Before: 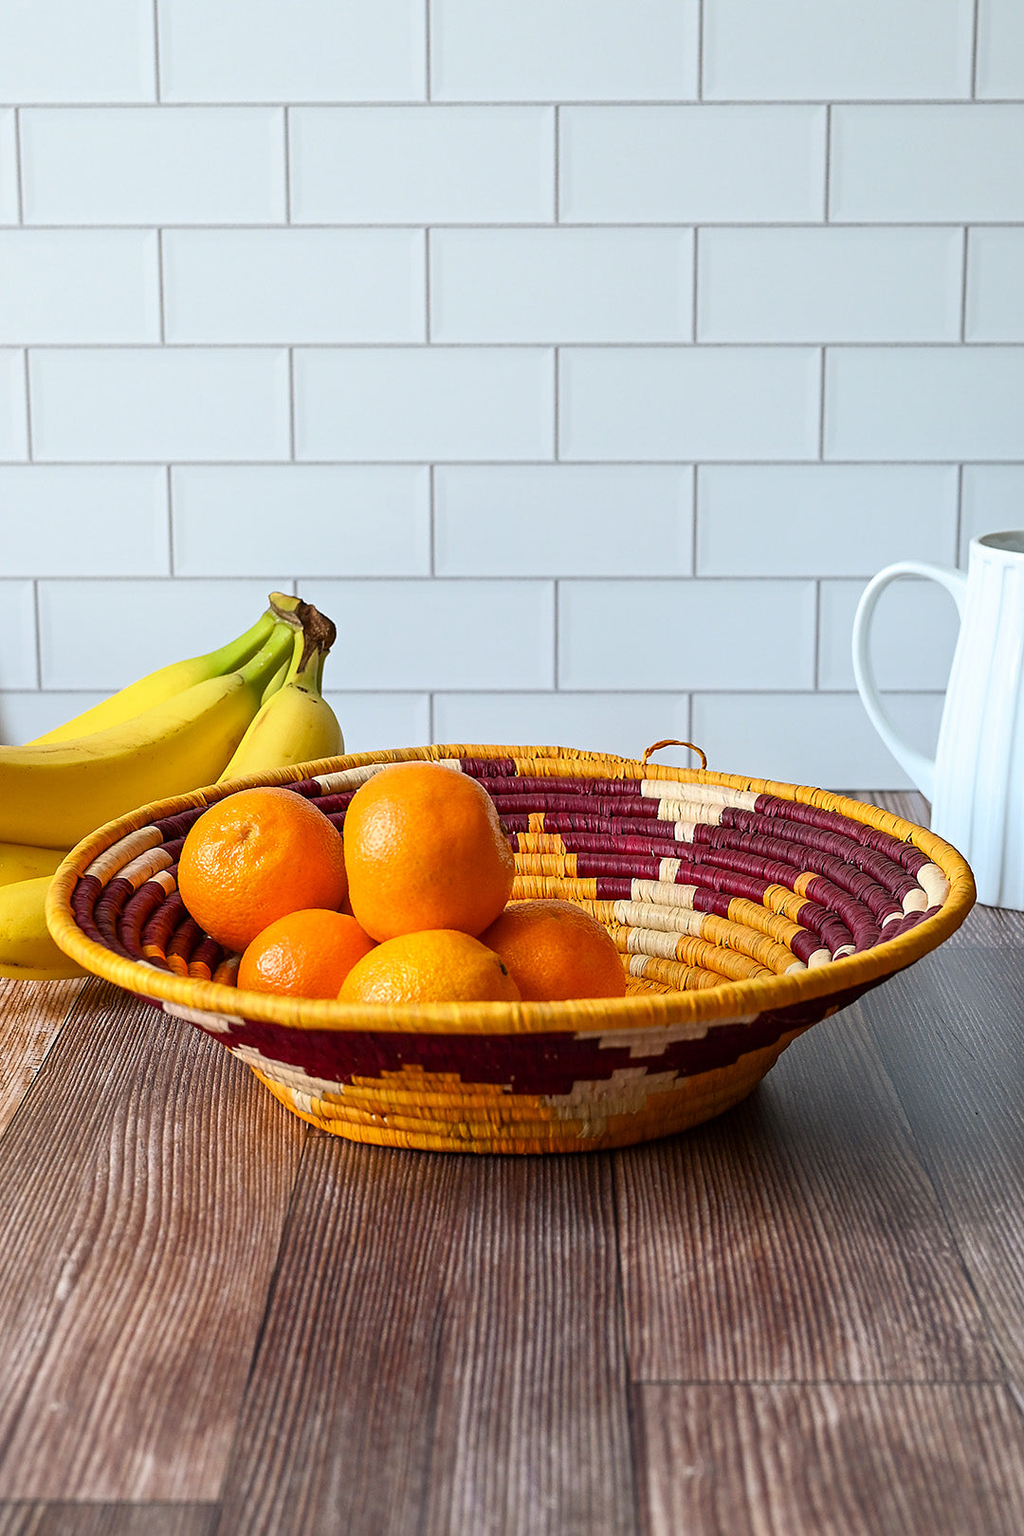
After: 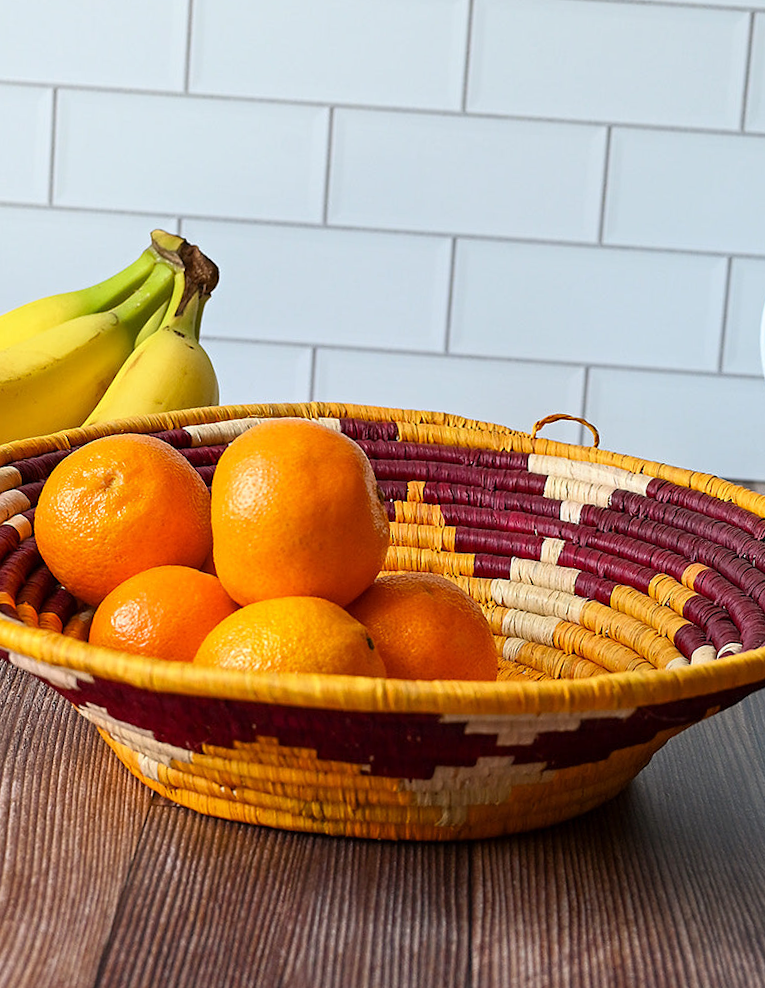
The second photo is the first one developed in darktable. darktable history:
crop and rotate: angle -4.02°, left 9.796%, top 20.632%, right 12.069%, bottom 12.095%
